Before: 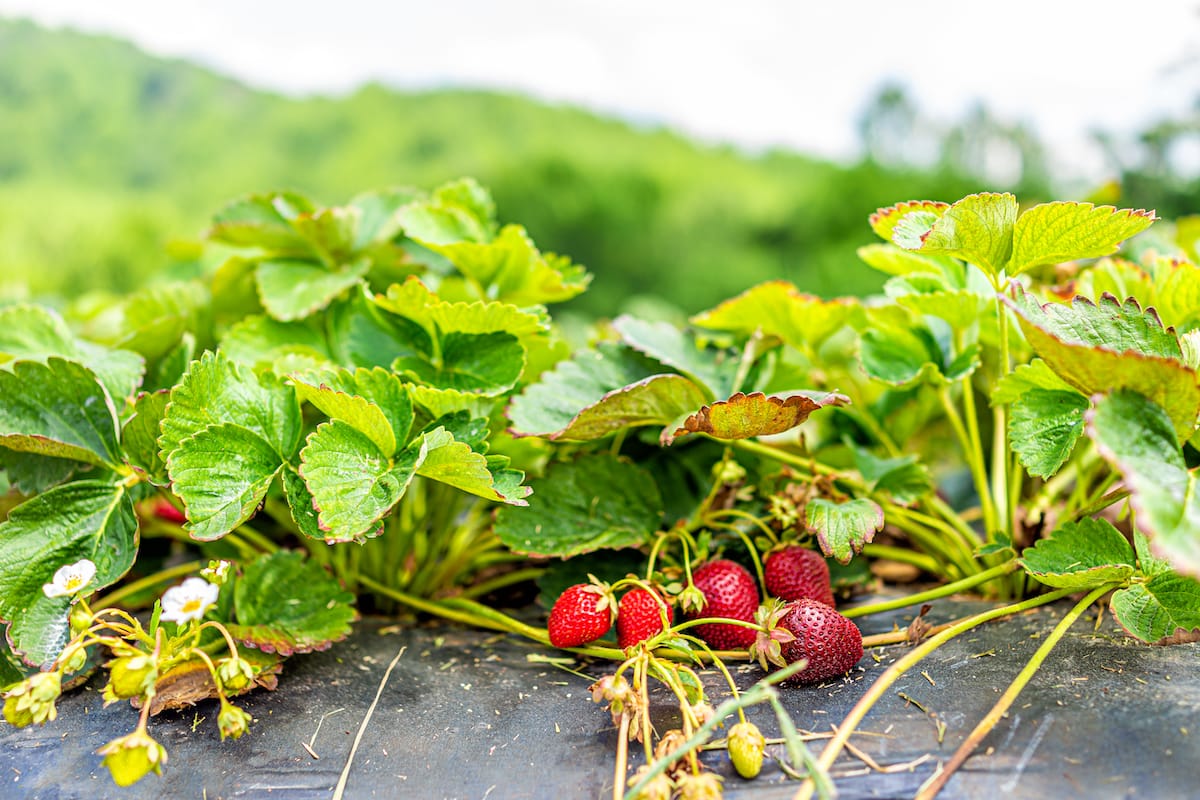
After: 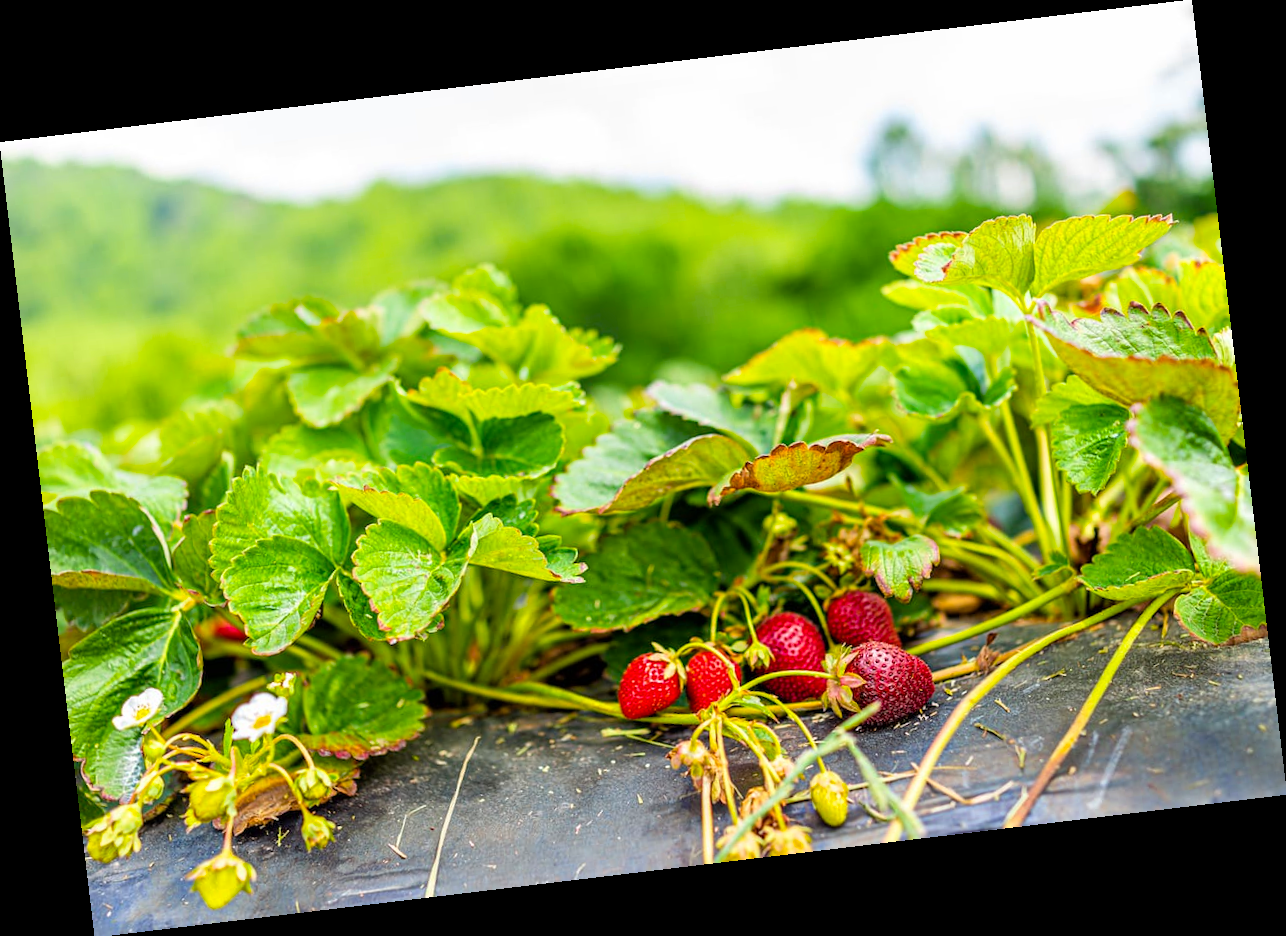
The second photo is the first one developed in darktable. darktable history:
rotate and perspective: rotation -6.83°, automatic cropping off
color balance rgb: perceptual saturation grading › global saturation 20%, global vibrance 10%
